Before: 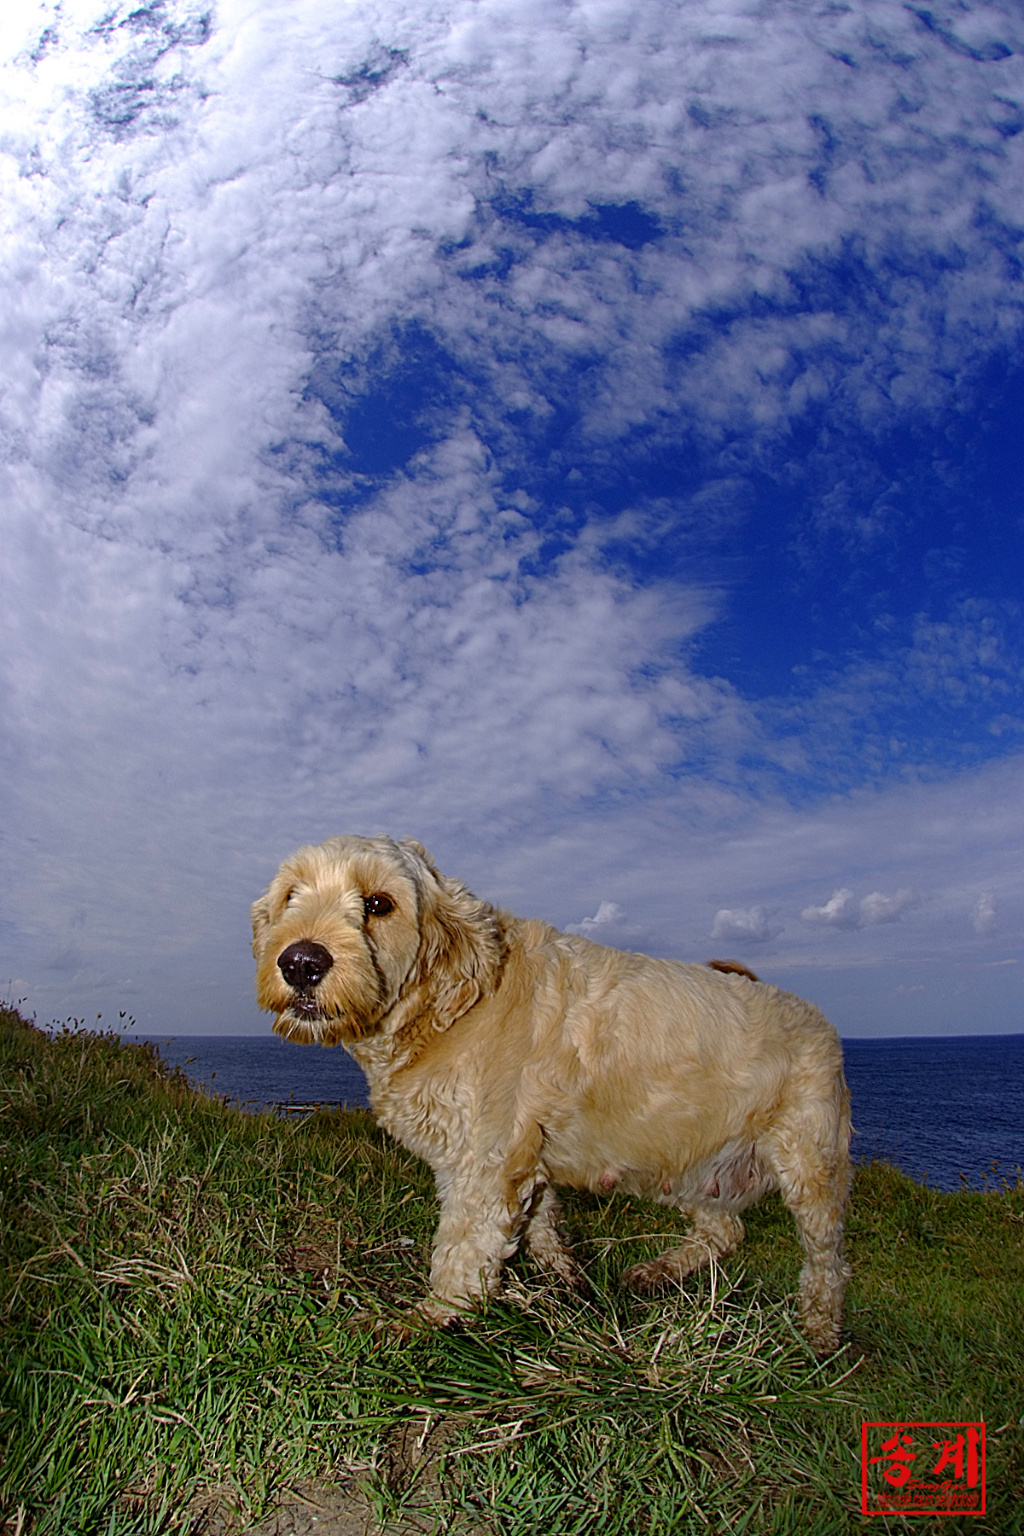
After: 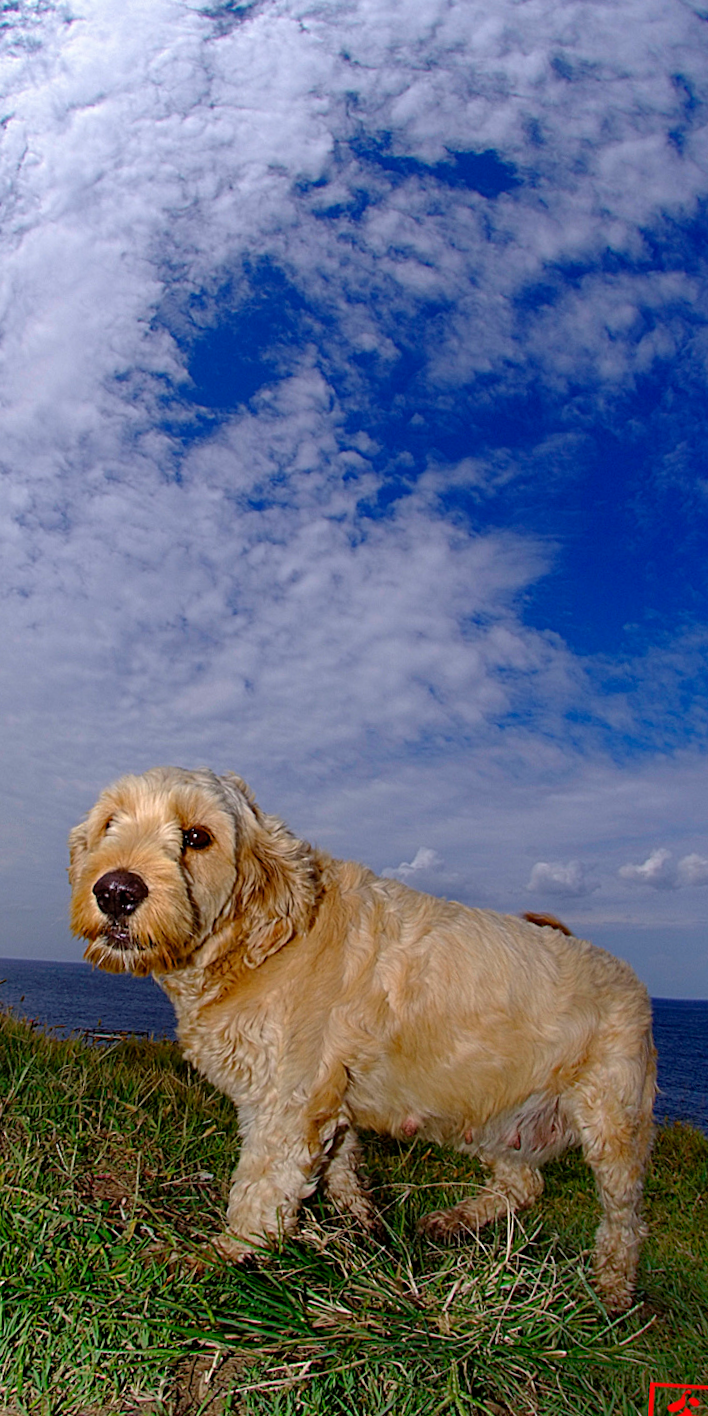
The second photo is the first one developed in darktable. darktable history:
shadows and highlights: shadows 25, highlights -25
crop and rotate: angle -3.27°, left 14.277%, top 0.028%, right 10.766%, bottom 0.028%
